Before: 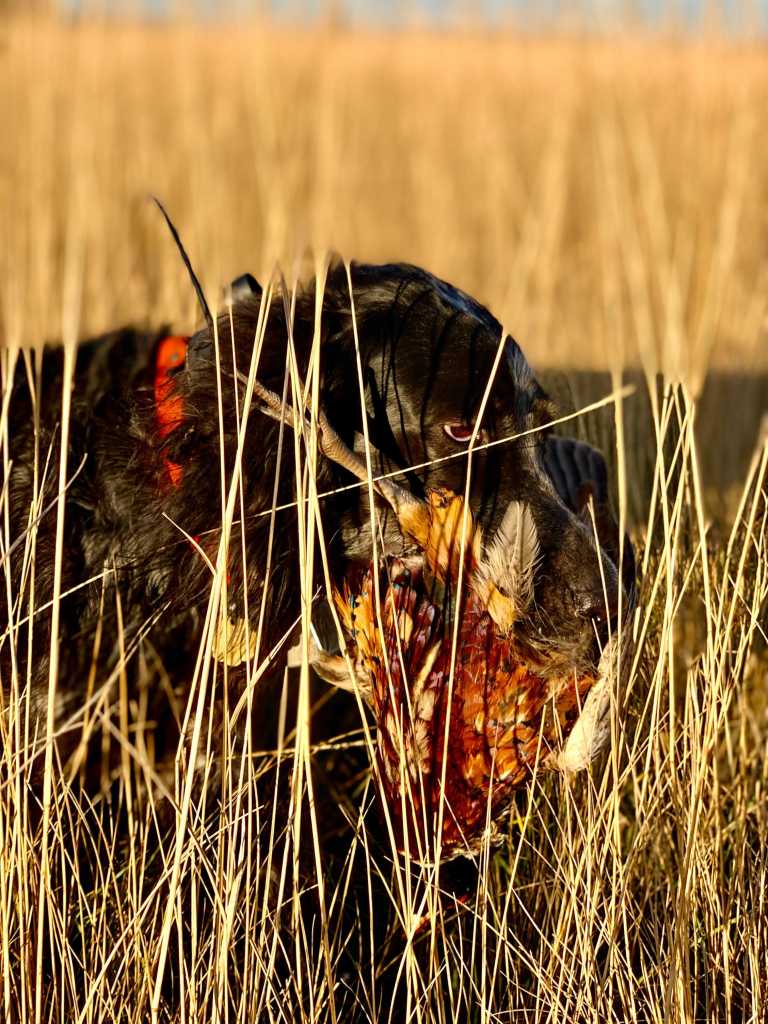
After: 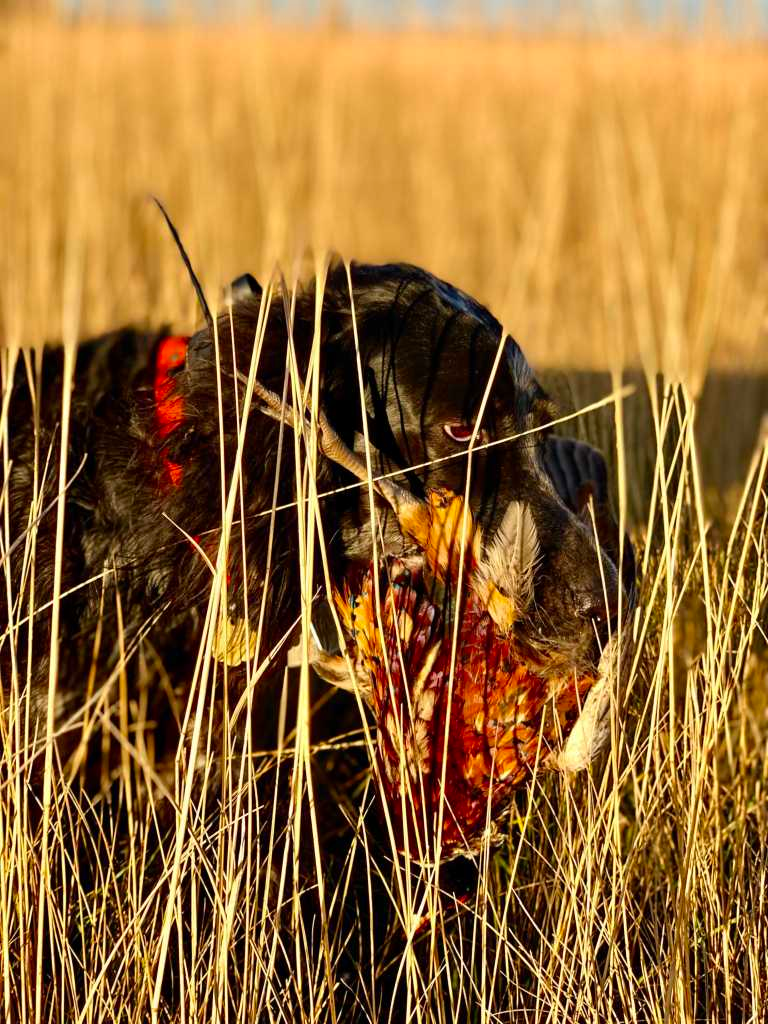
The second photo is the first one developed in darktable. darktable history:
contrast brightness saturation: saturation 0.184
